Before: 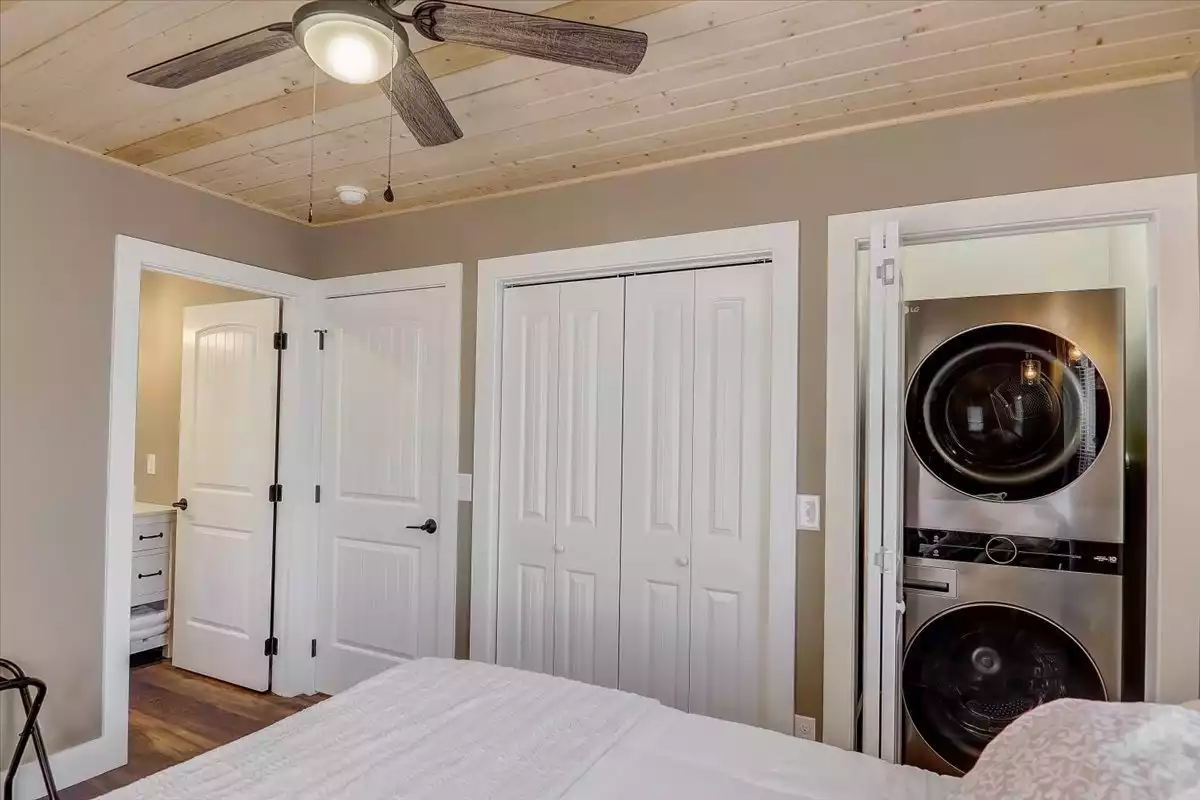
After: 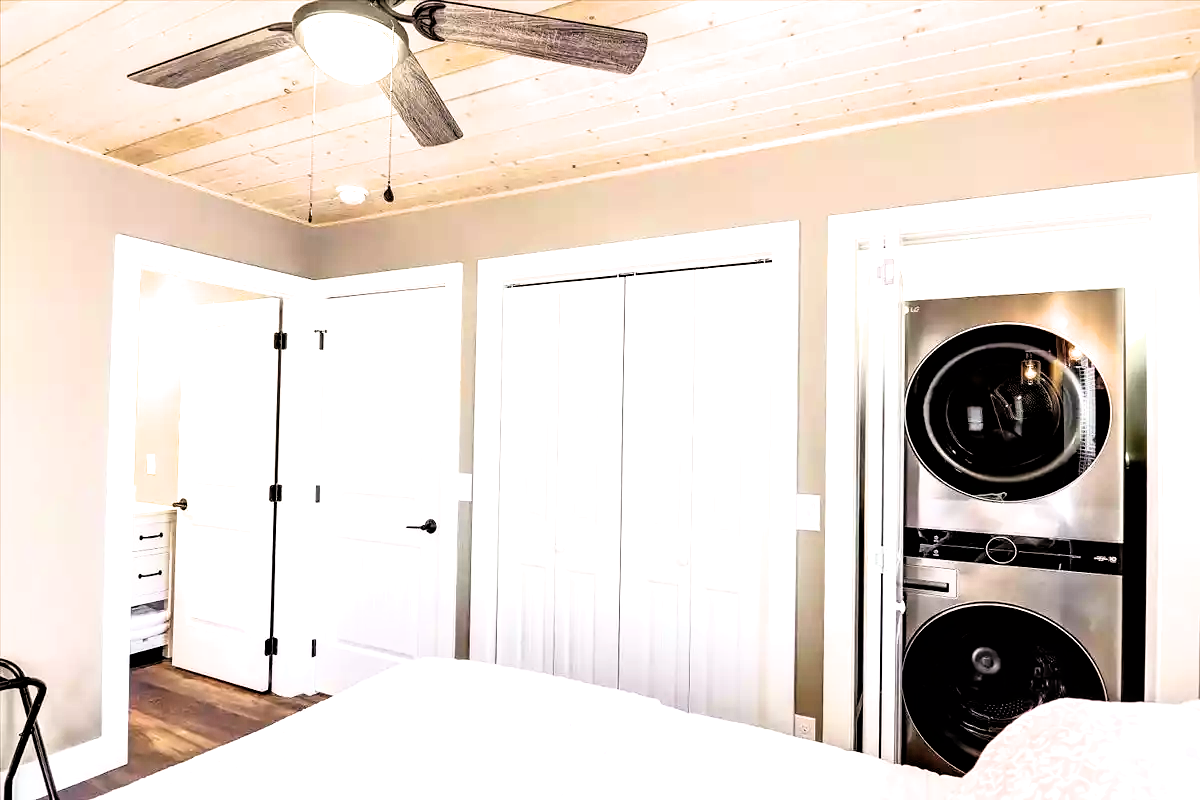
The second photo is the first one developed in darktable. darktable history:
filmic rgb: black relative exposure -3.48 EV, white relative exposure 2.29 EV, hardness 3.41
exposure: black level correction 0, exposure 1.174 EV, compensate highlight preservation false
